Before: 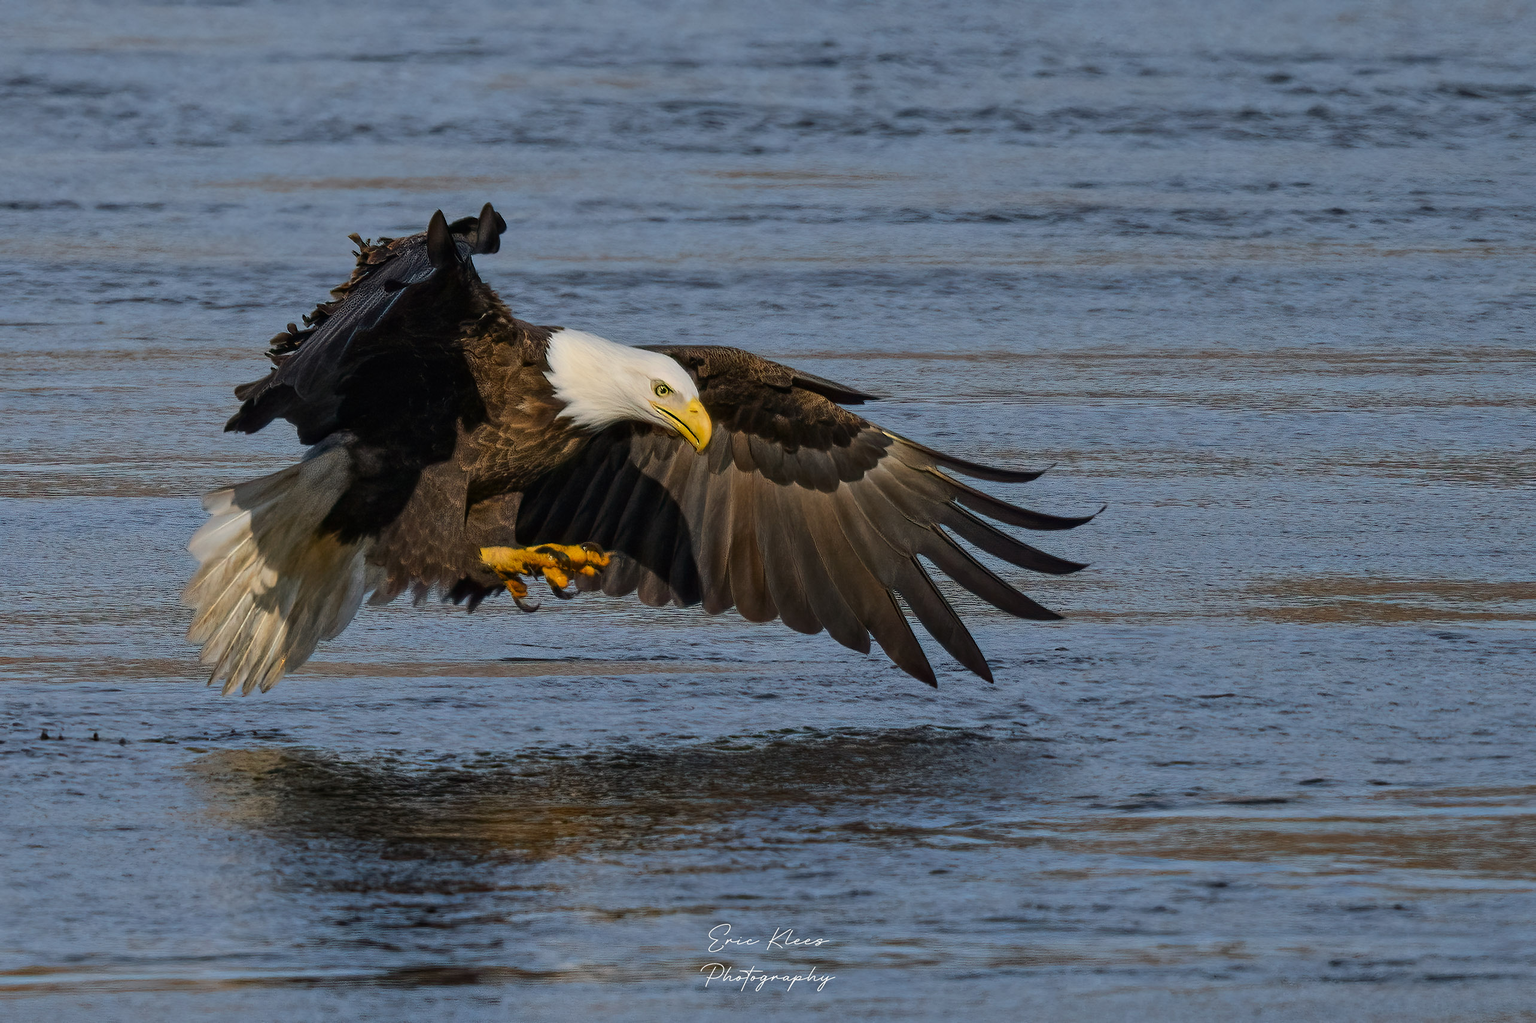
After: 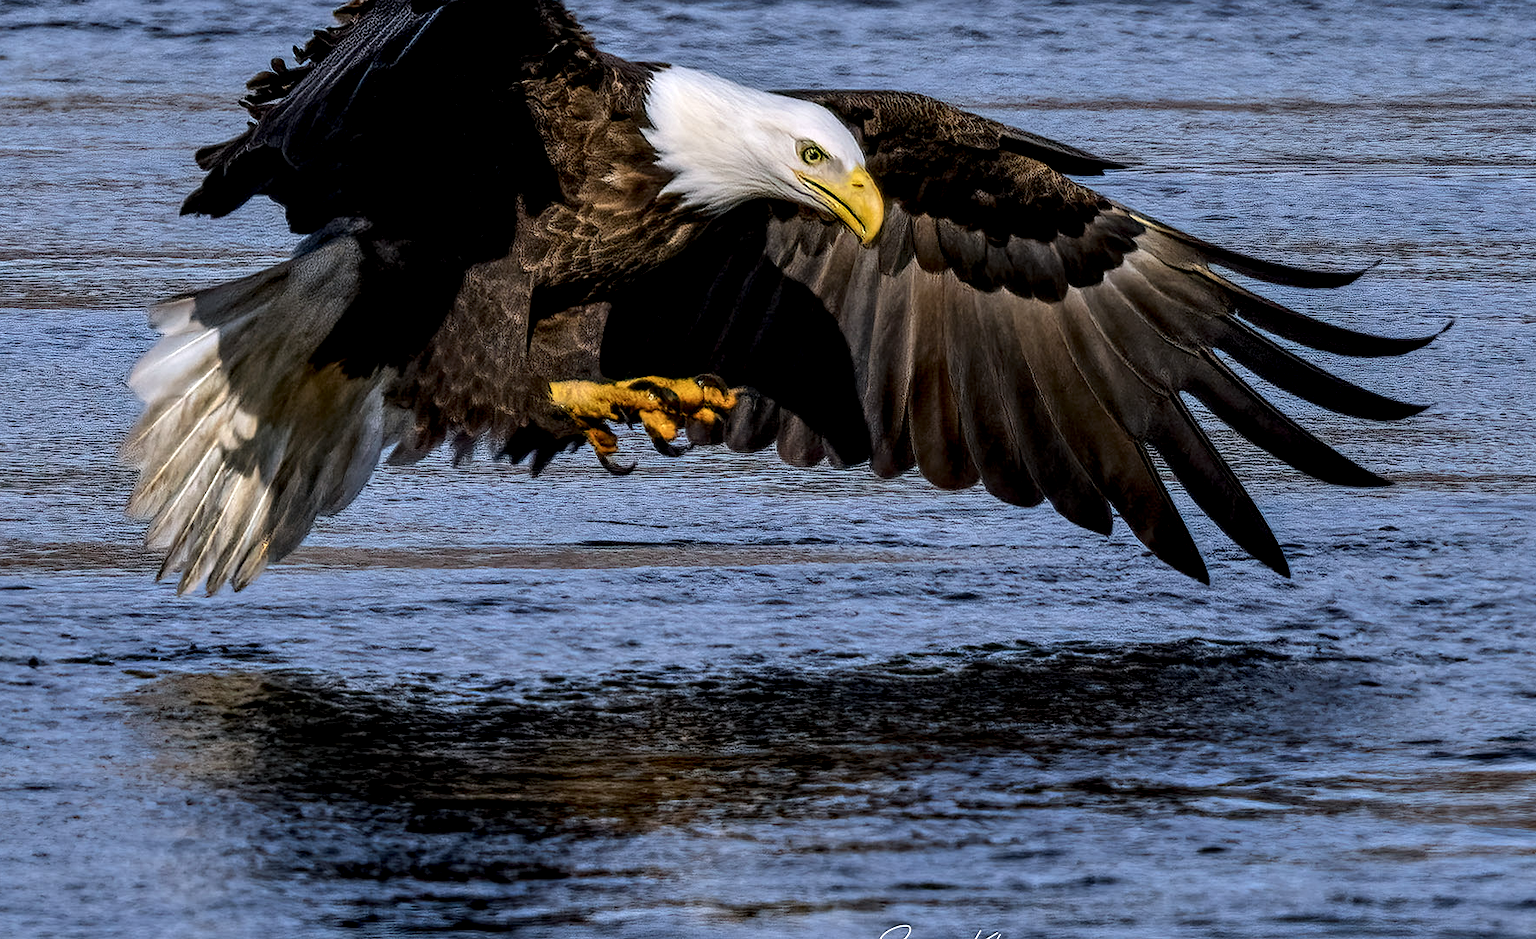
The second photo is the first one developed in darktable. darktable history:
crop: left 6.488%, top 27.668%, right 24.183%, bottom 8.656%
white balance: red 0.967, blue 1.119, emerald 0.756
local contrast: highlights 20%, detail 197%
